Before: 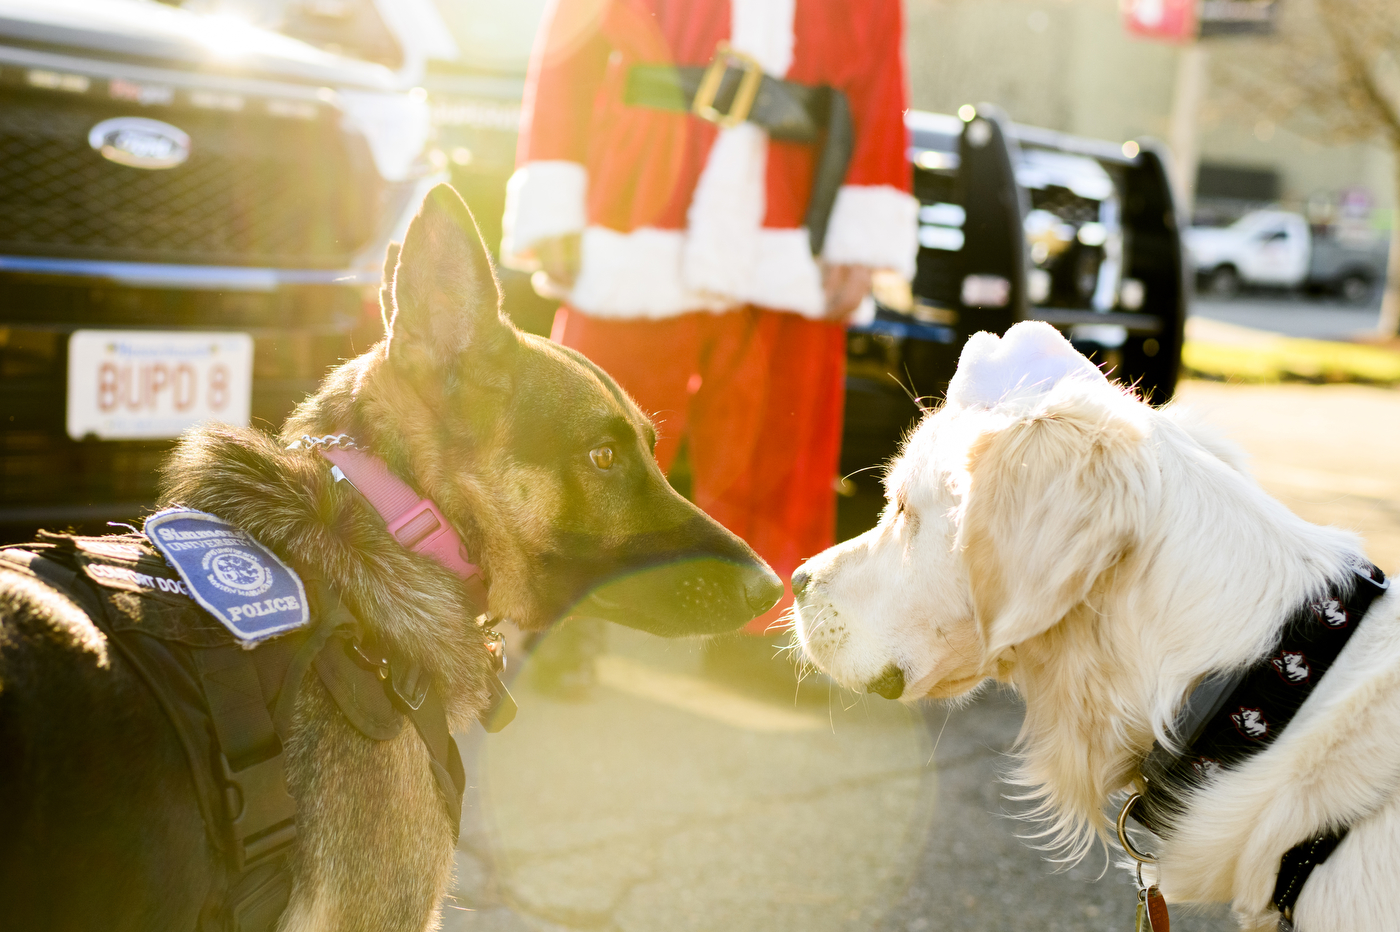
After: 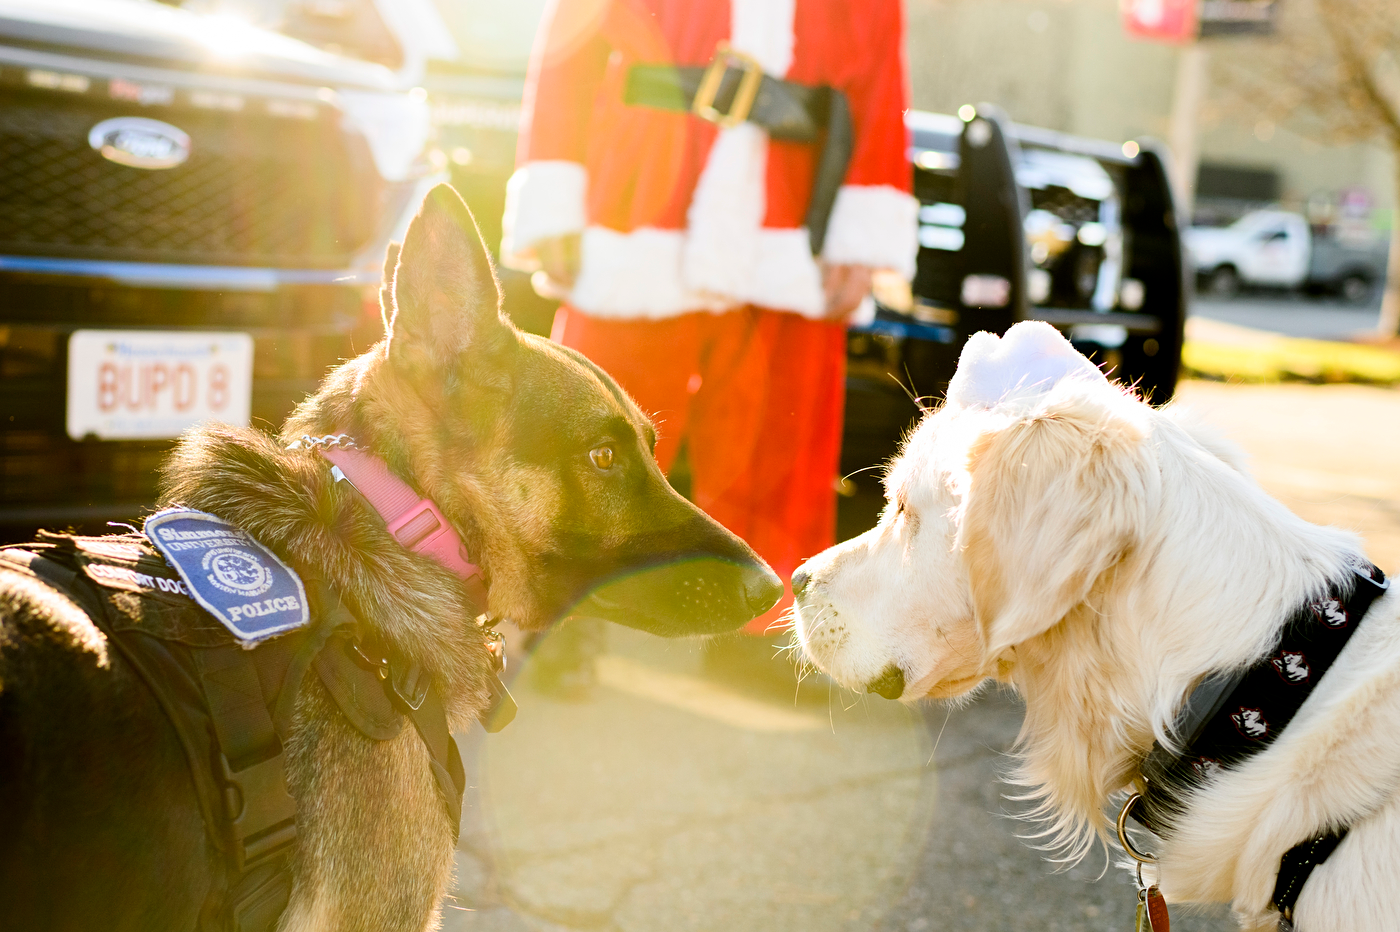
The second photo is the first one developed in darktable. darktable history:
sharpen: amount 0.214
